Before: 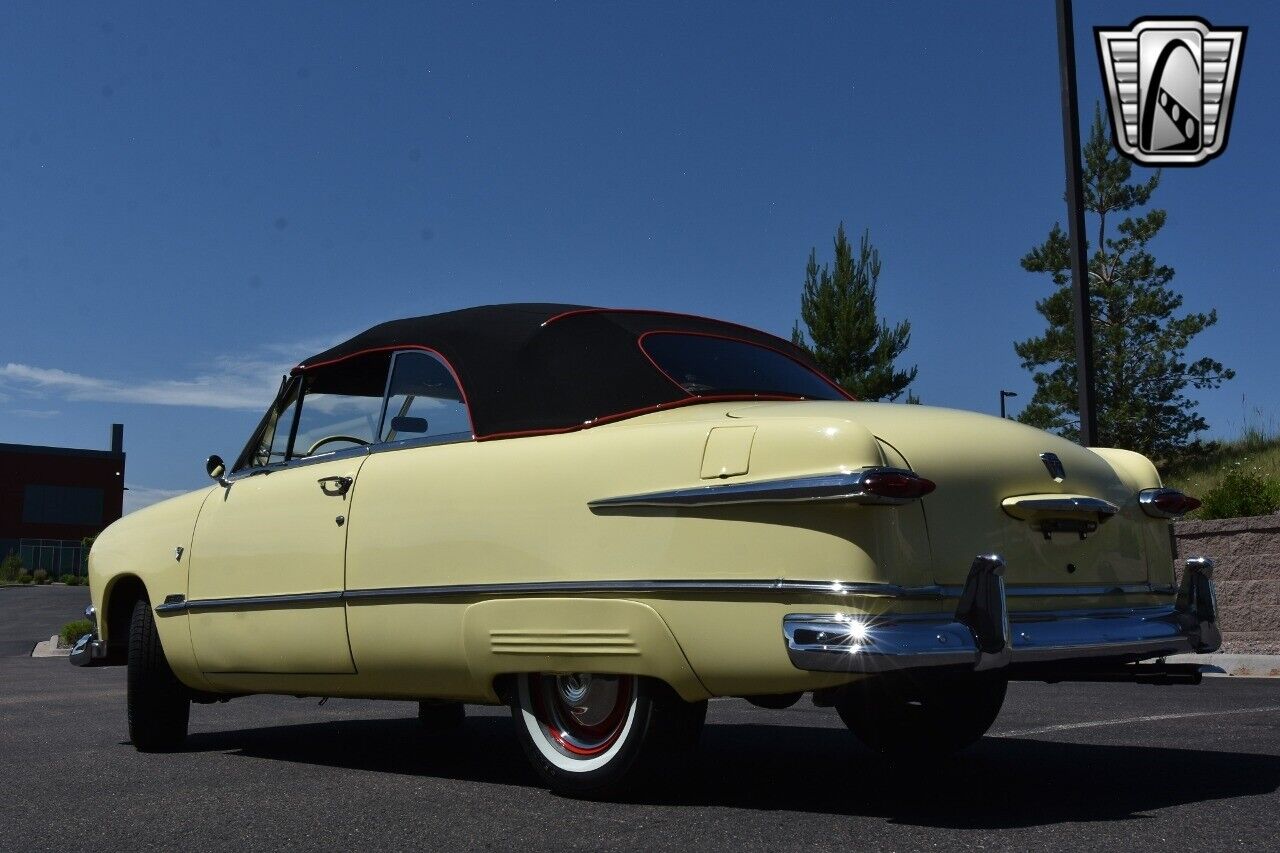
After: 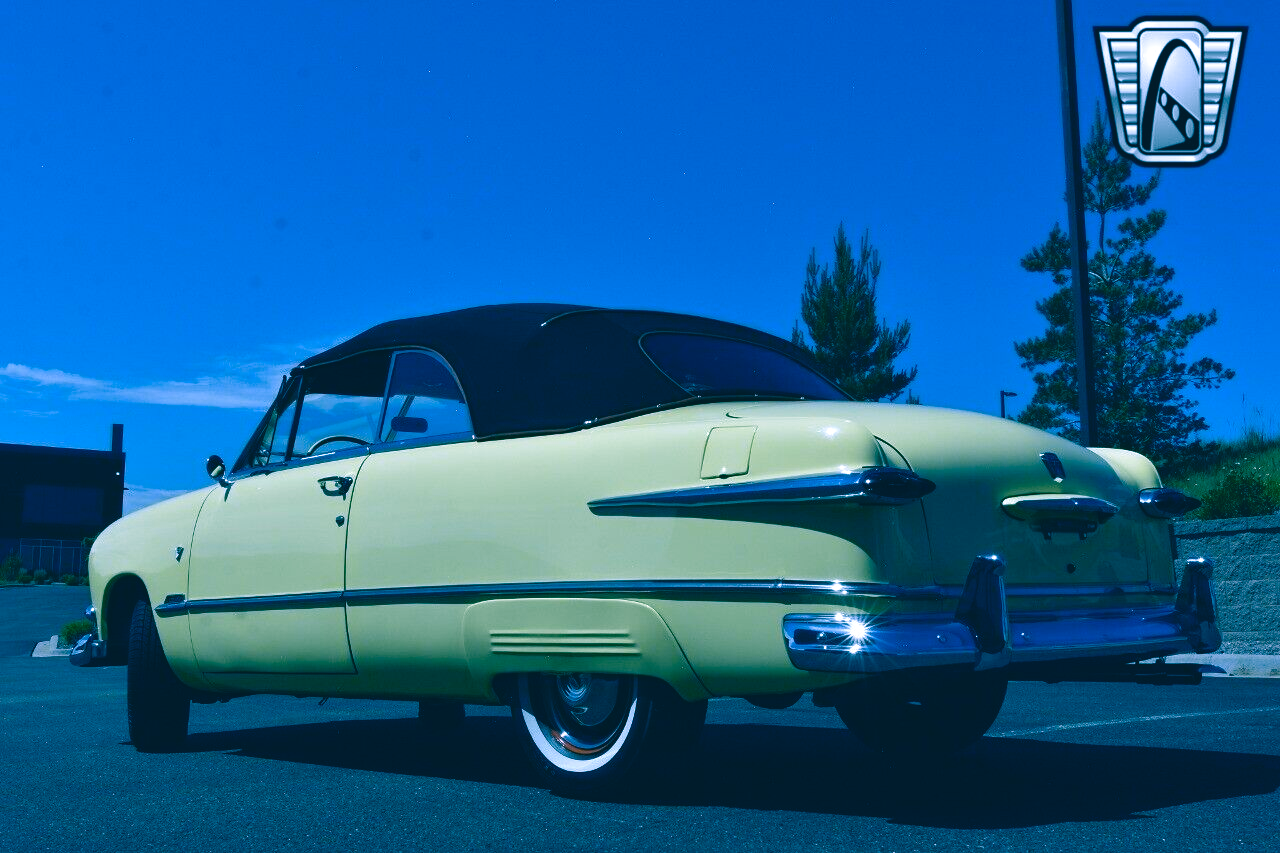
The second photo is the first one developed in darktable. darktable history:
white balance: red 0.98, blue 1.61
color correction: highlights a* -15.58, highlights b* 40, shadows a* -40, shadows b* -26.18
